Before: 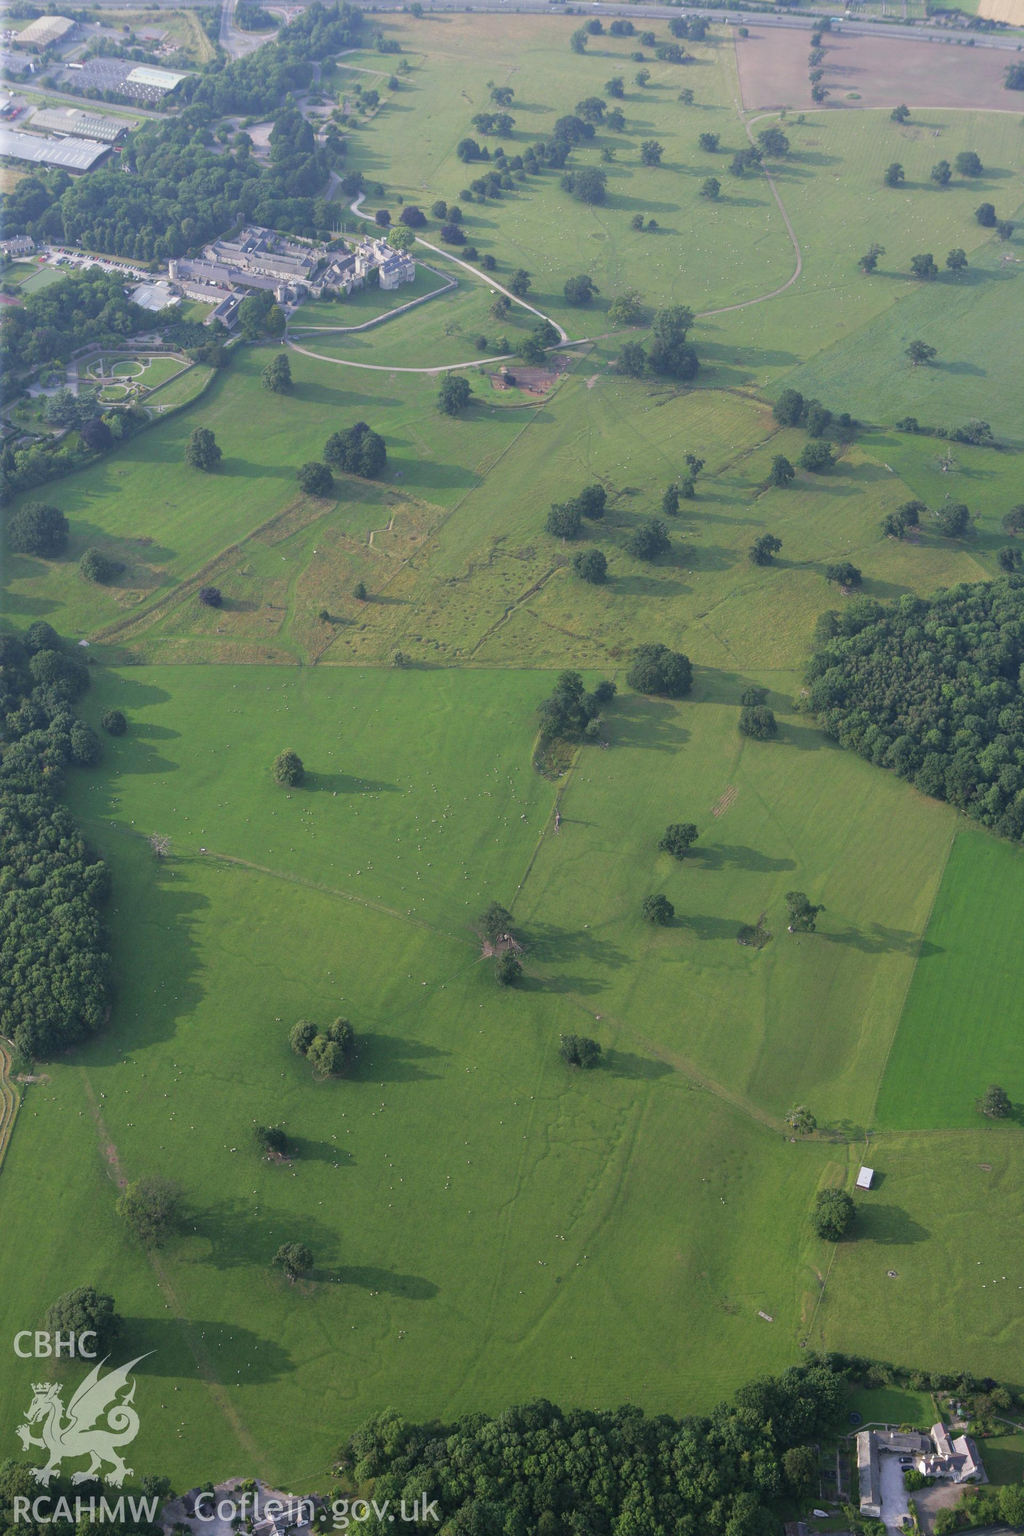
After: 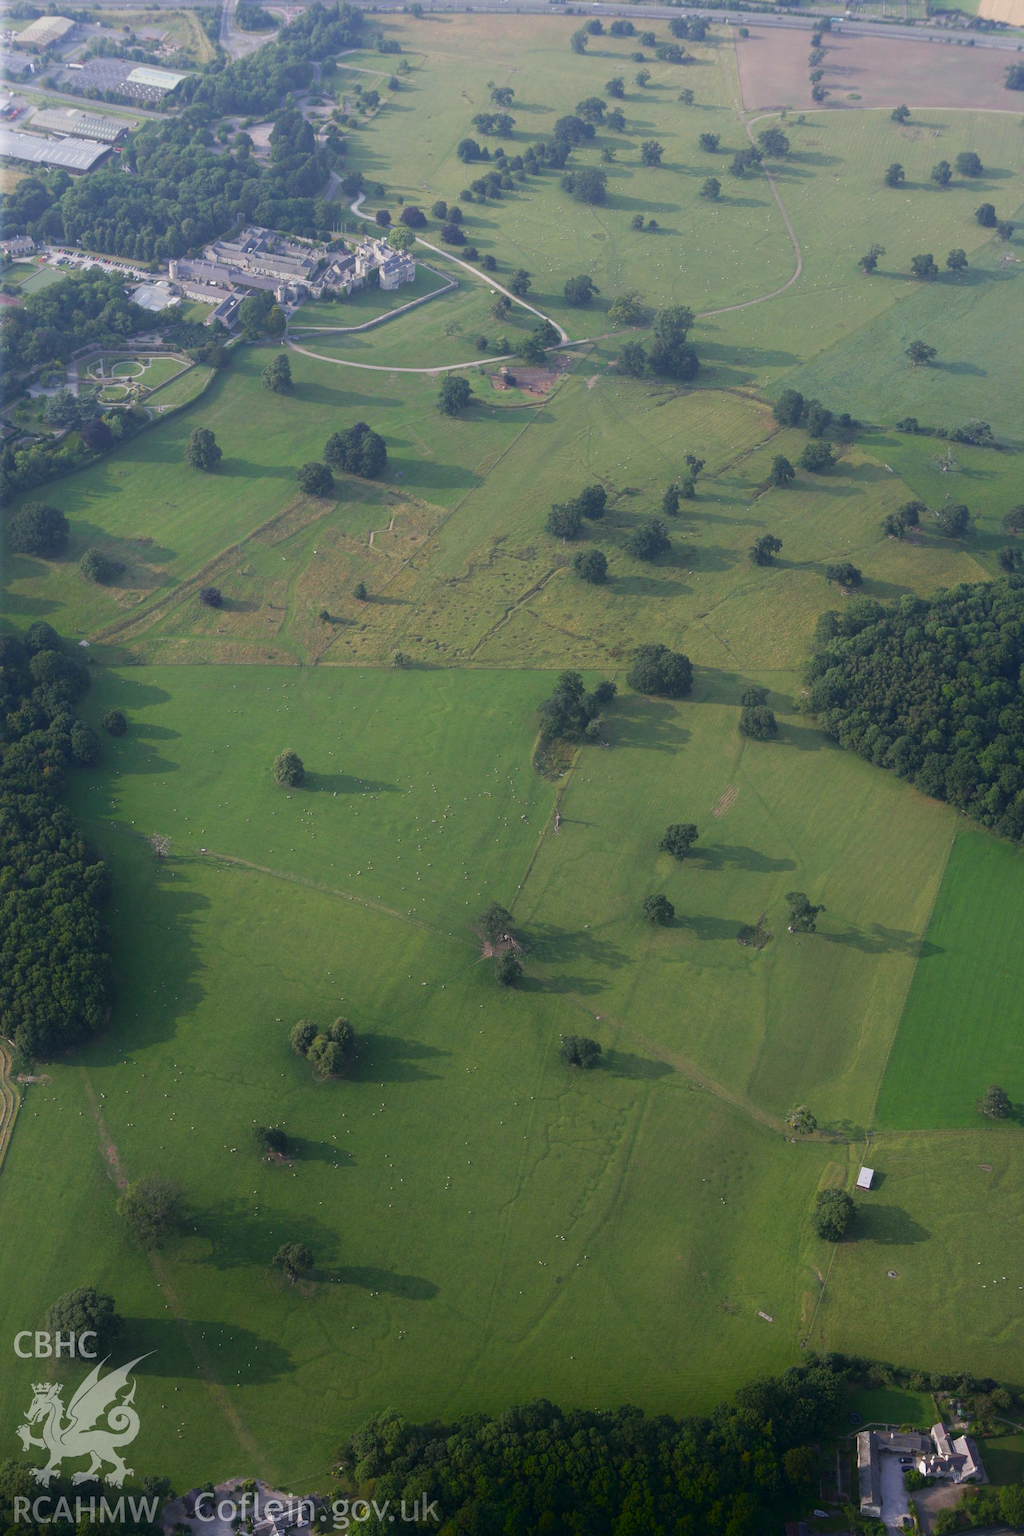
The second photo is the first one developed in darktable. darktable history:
exposure: exposure -0.147 EV, compensate exposure bias true, compensate highlight preservation false
shadows and highlights: shadows -71.15, highlights 35.89, soften with gaussian
